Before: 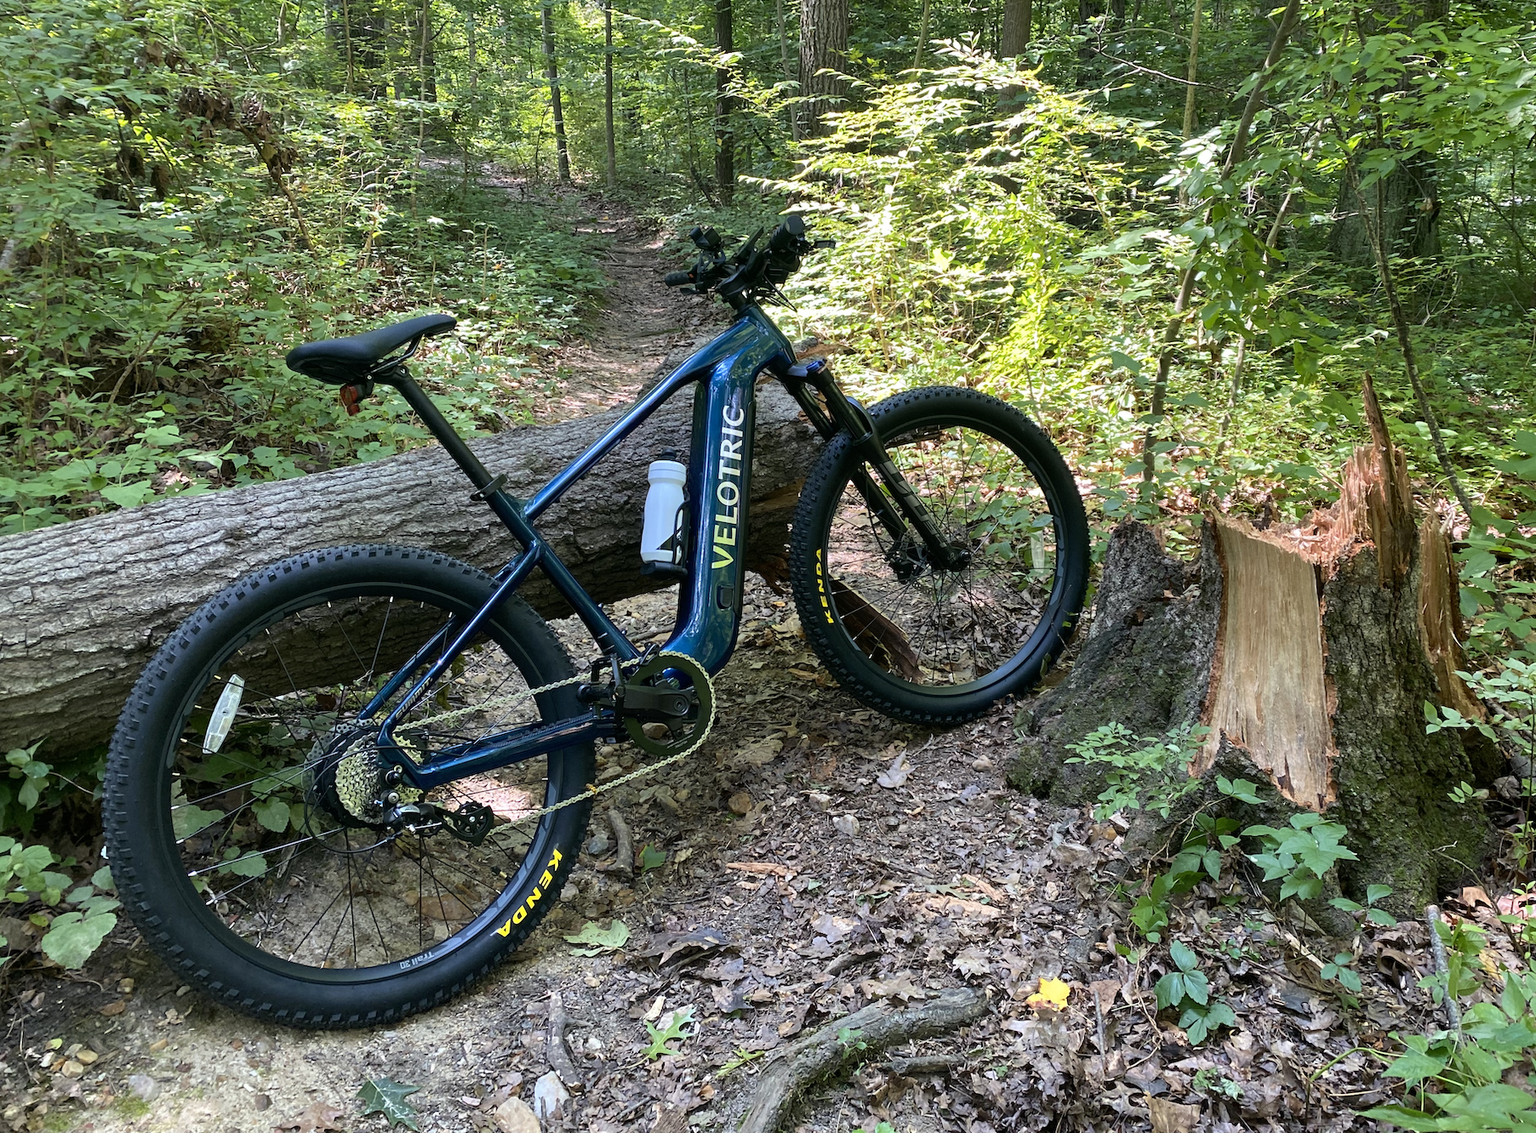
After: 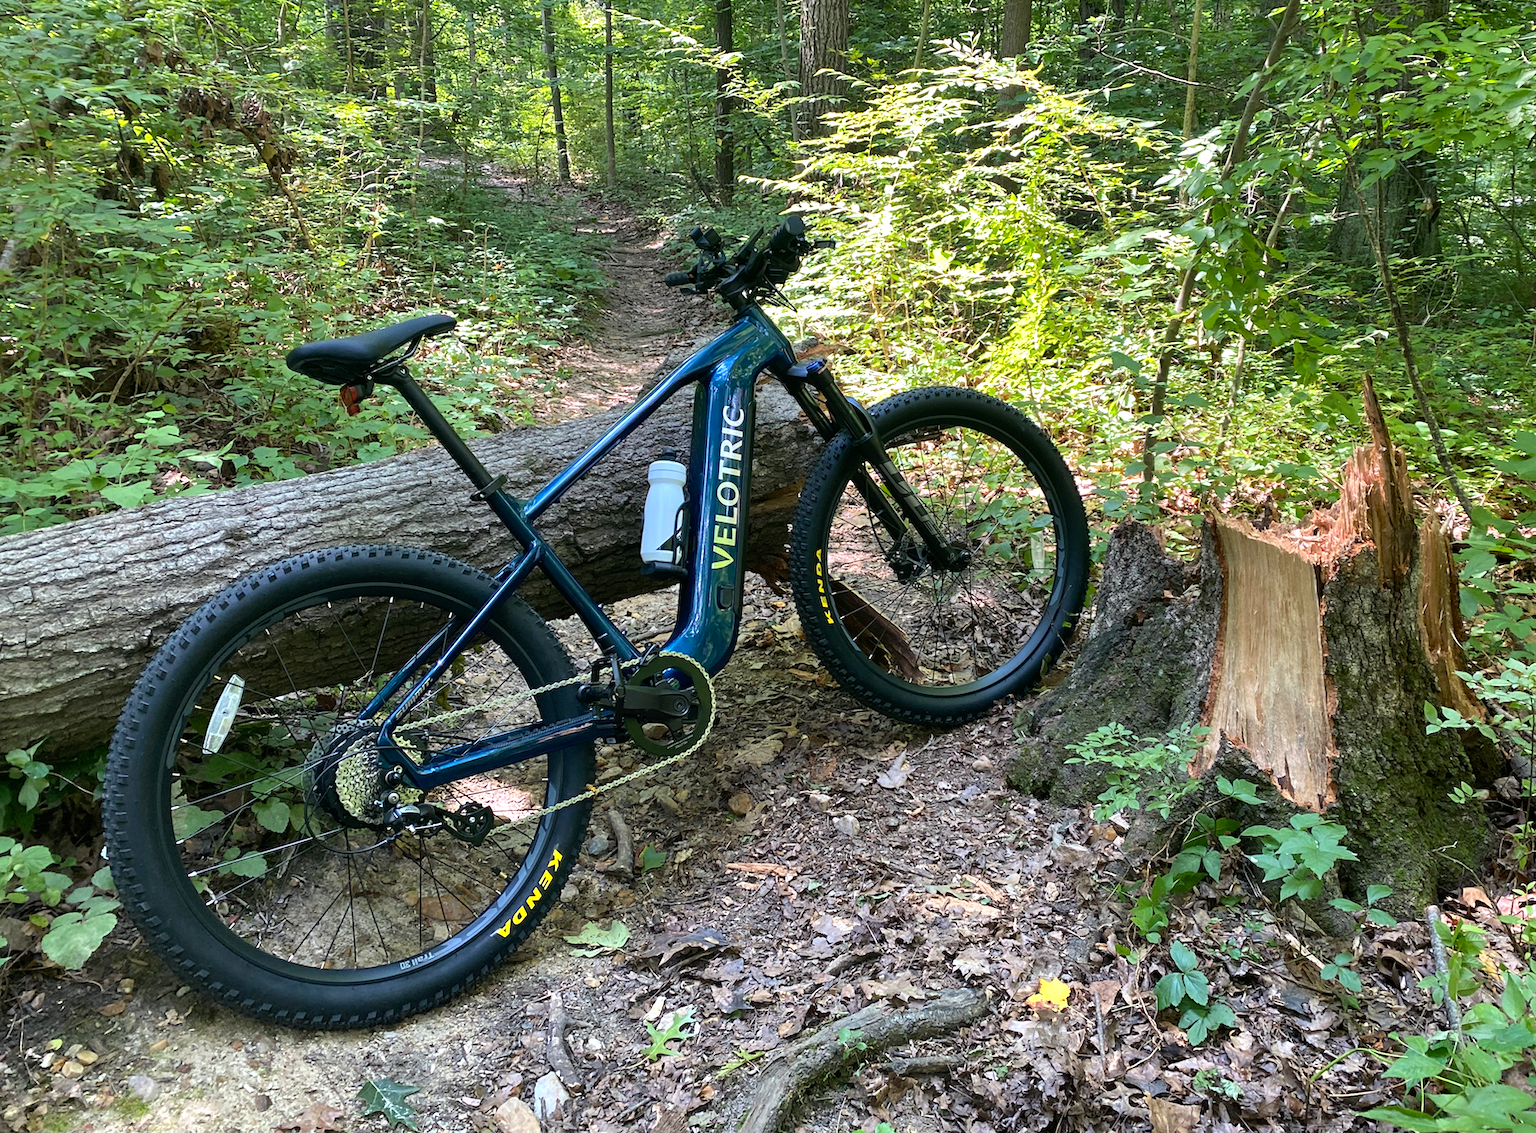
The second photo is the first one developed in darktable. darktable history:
shadows and highlights: radius 109.36, shadows 24.01, highlights -59.24, highlights color adjustment 0.322%, low approximation 0.01, soften with gaussian
exposure: exposure 0.203 EV, compensate highlight preservation false
